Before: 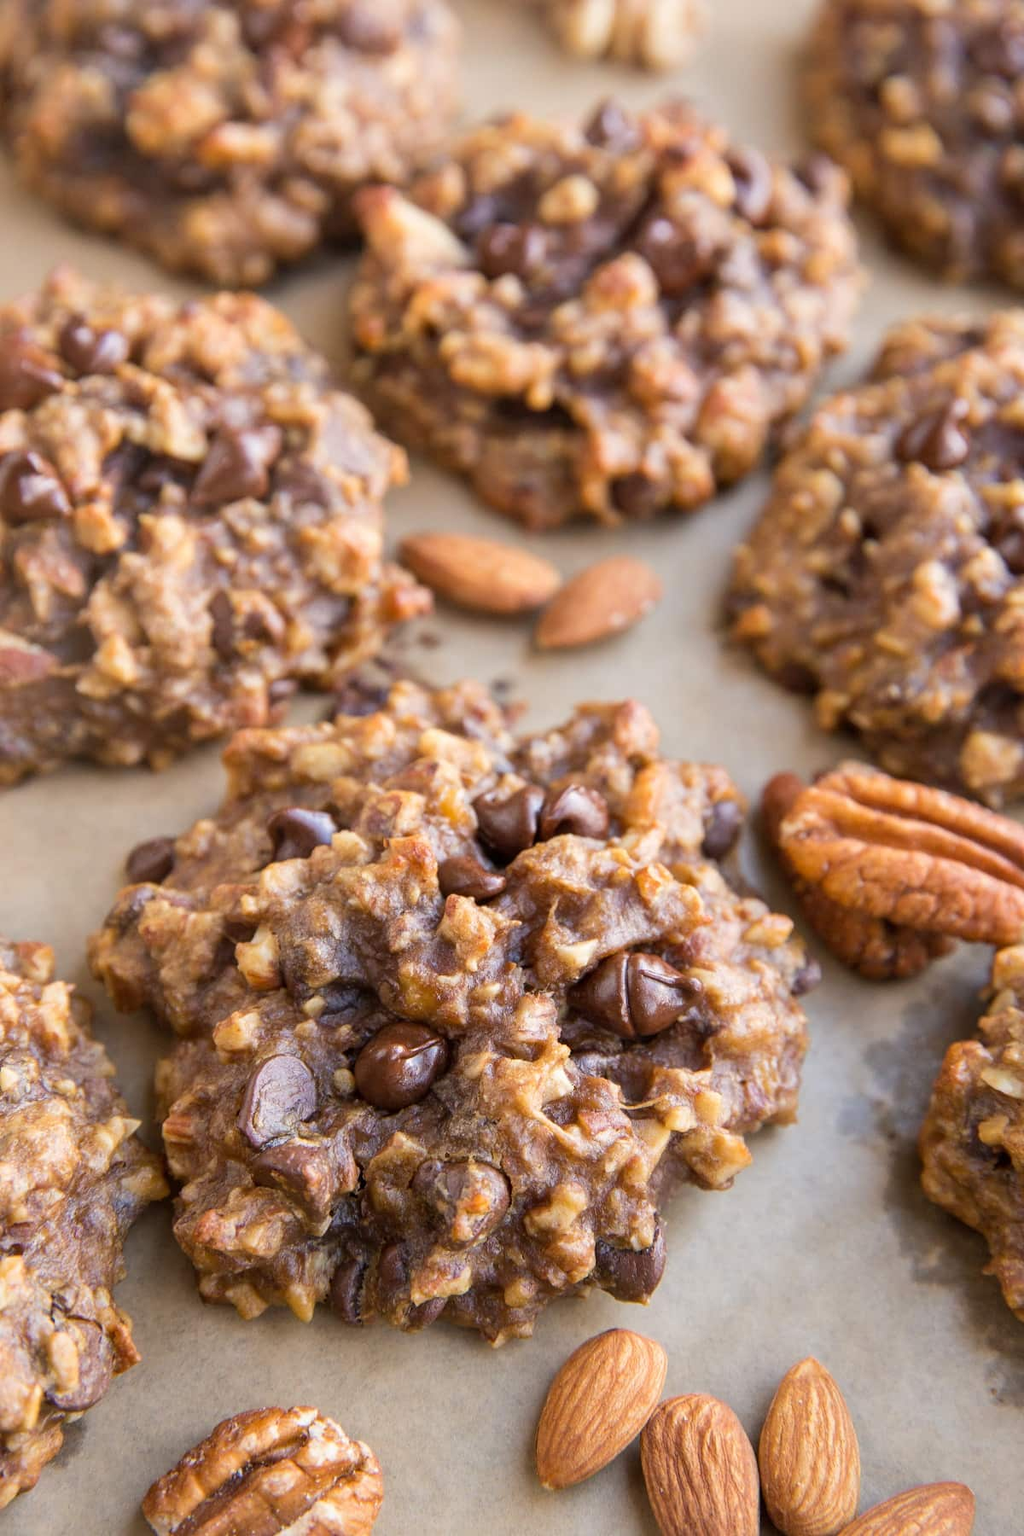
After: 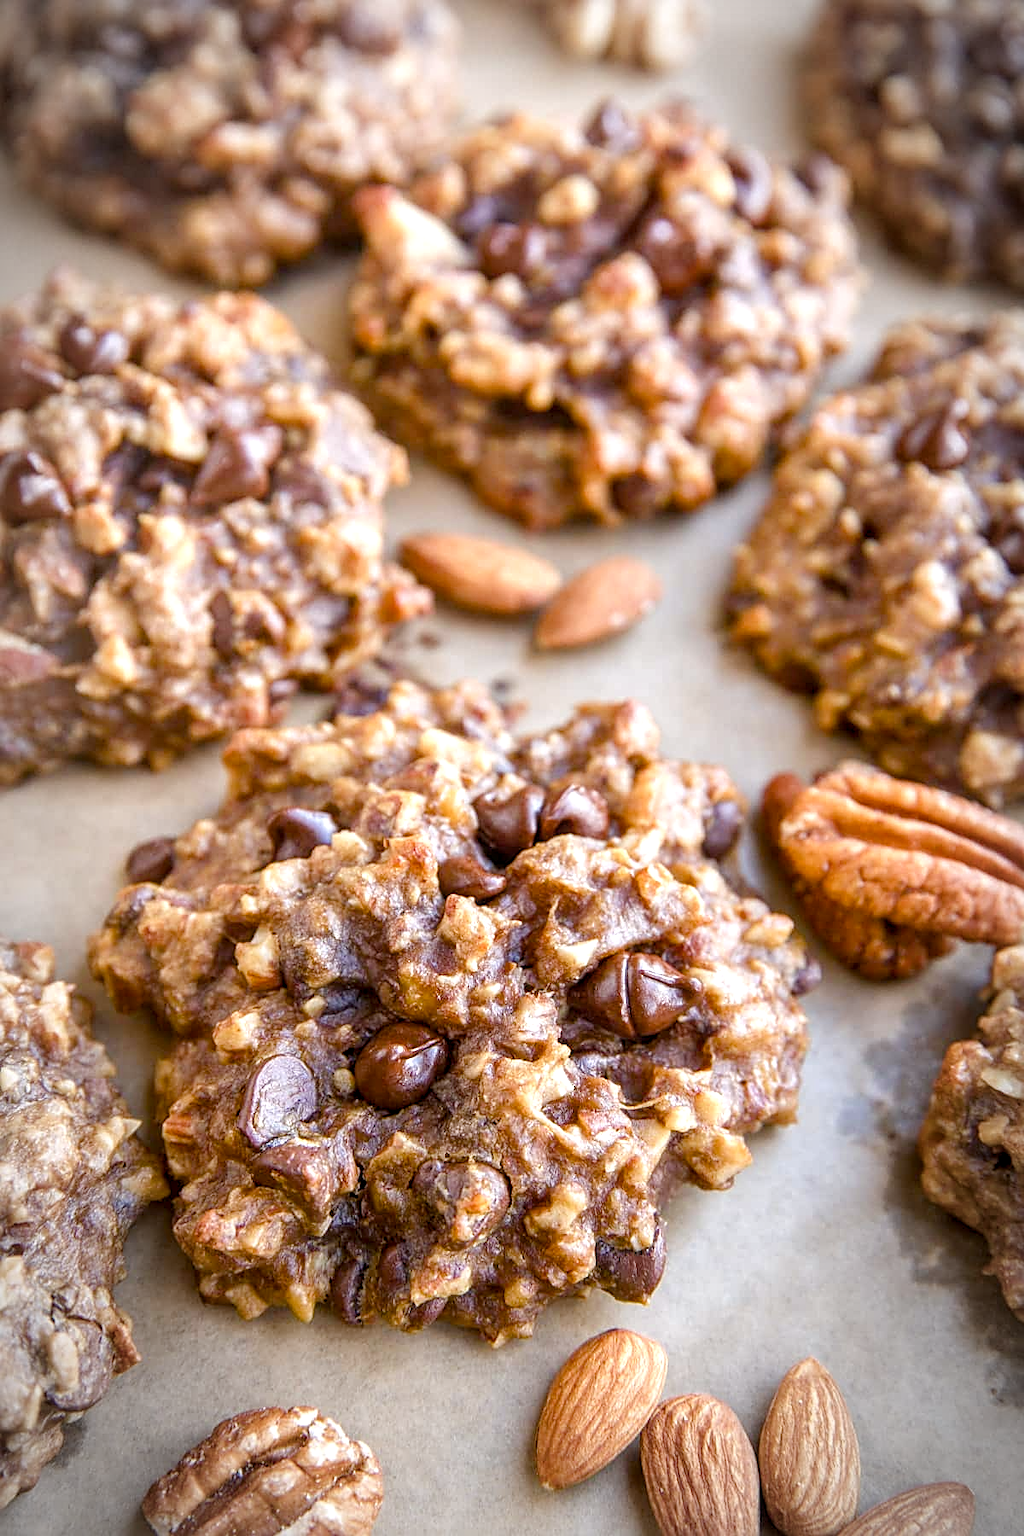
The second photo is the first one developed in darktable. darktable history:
local contrast: on, module defaults
color balance rgb: perceptual saturation grading › global saturation 20%, perceptual saturation grading › highlights -50%, perceptual saturation grading › shadows 30%, perceptual brilliance grading › global brilliance 10%, perceptual brilliance grading › shadows 15%
vignetting: automatic ratio true
white balance: red 0.976, blue 1.04
sharpen: on, module defaults
